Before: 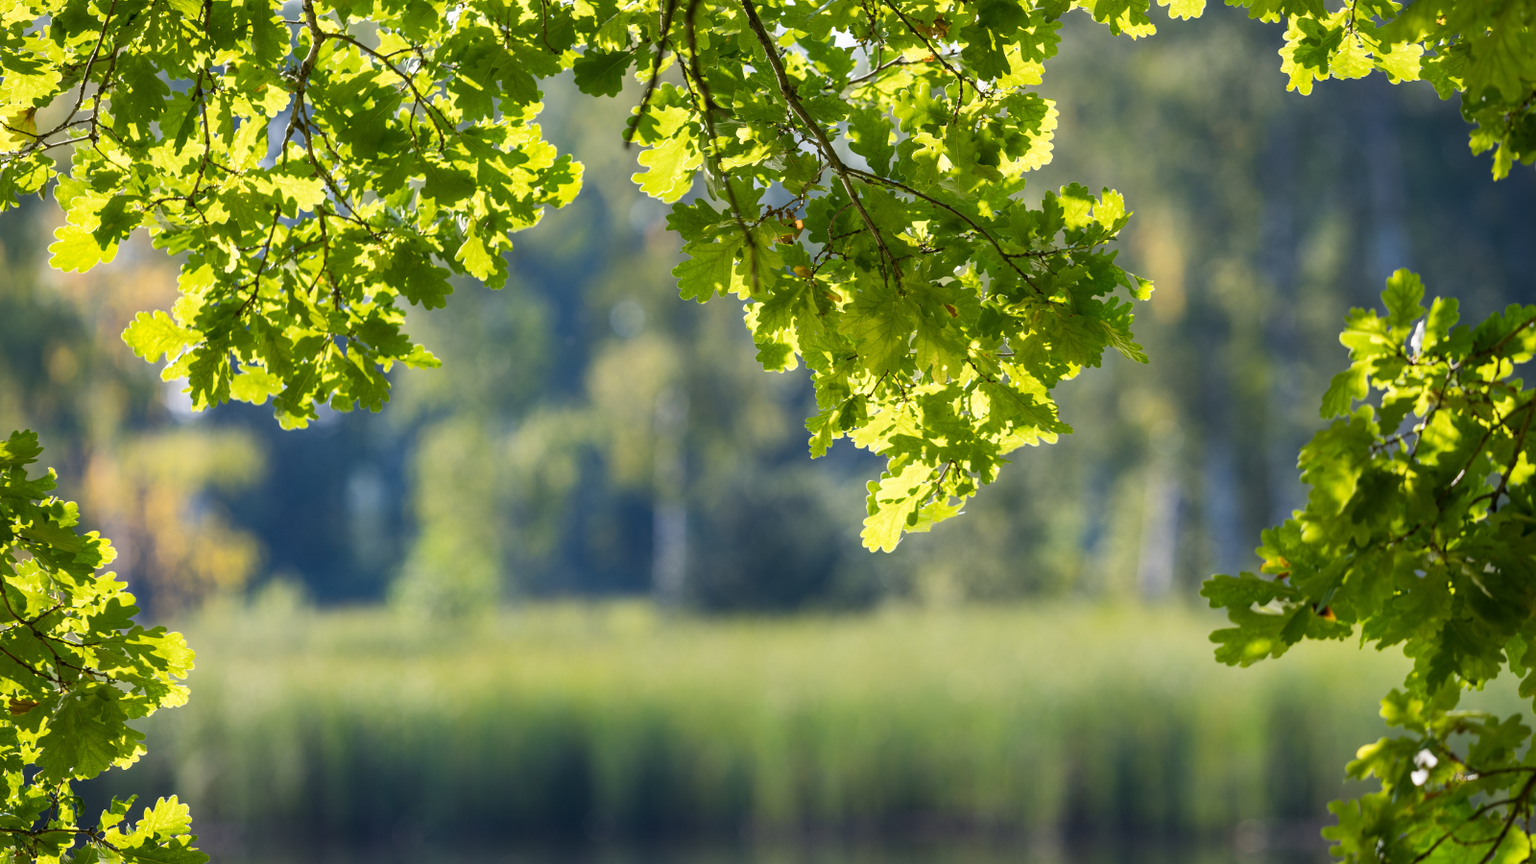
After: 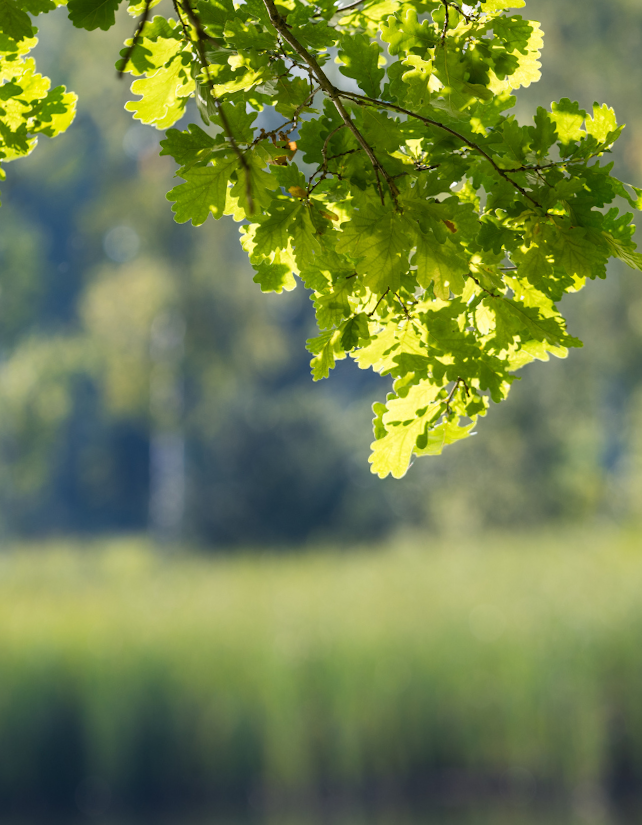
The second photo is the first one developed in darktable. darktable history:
split-toning: shadows › saturation 0.61, highlights › saturation 0.58, balance -28.74, compress 87.36%
crop: left 33.452%, top 6.025%, right 23.155%
rotate and perspective: rotation -1.68°, lens shift (vertical) -0.146, crop left 0.049, crop right 0.912, crop top 0.032, crop bottom 0.96
